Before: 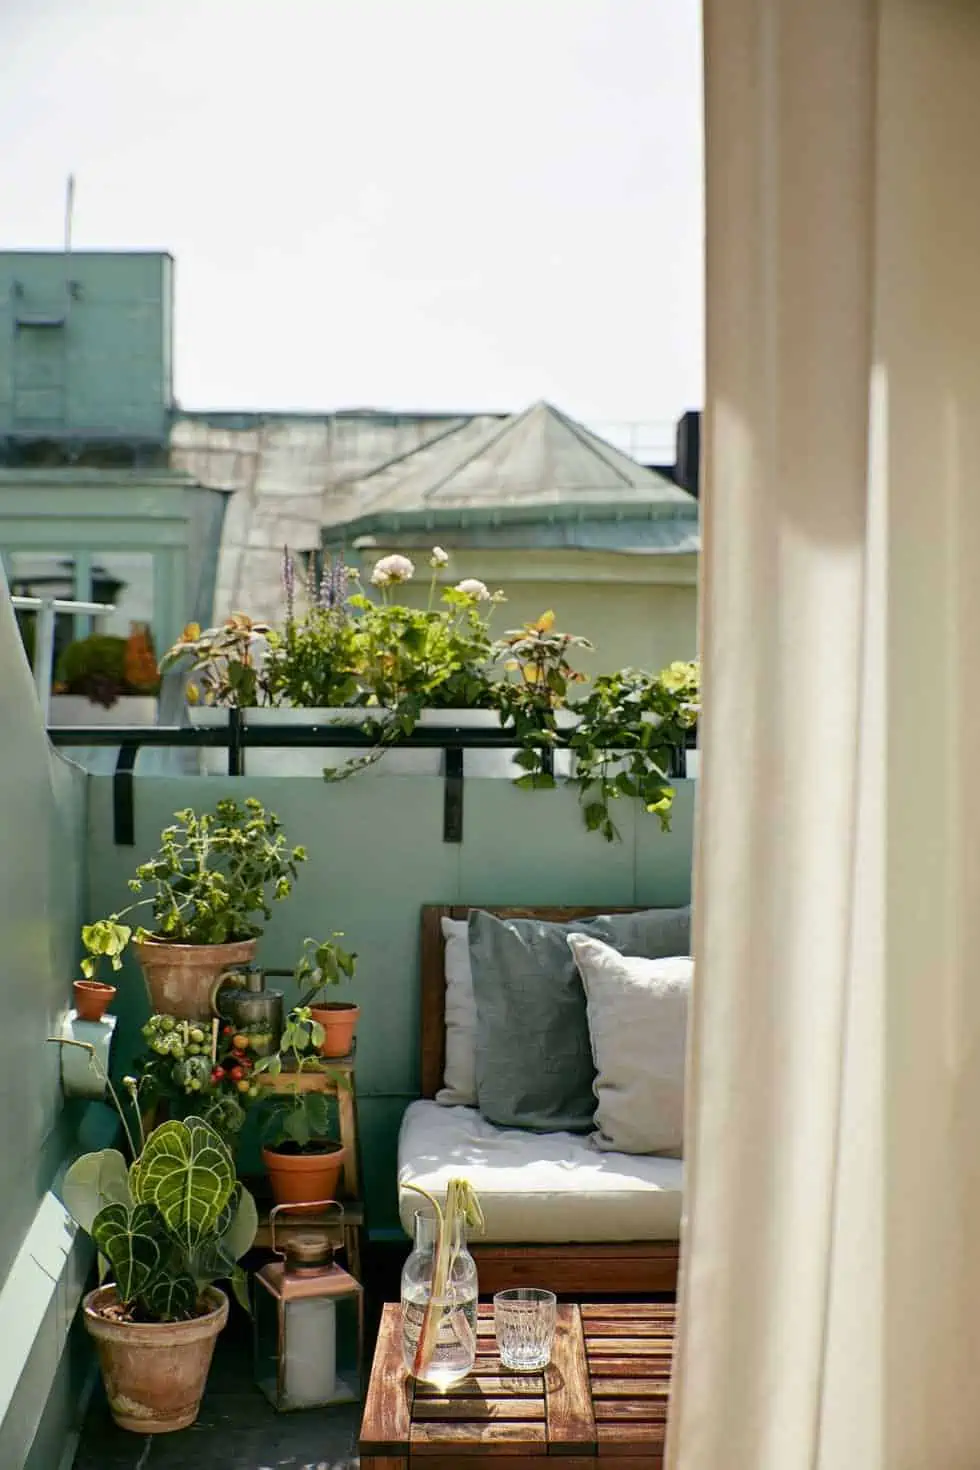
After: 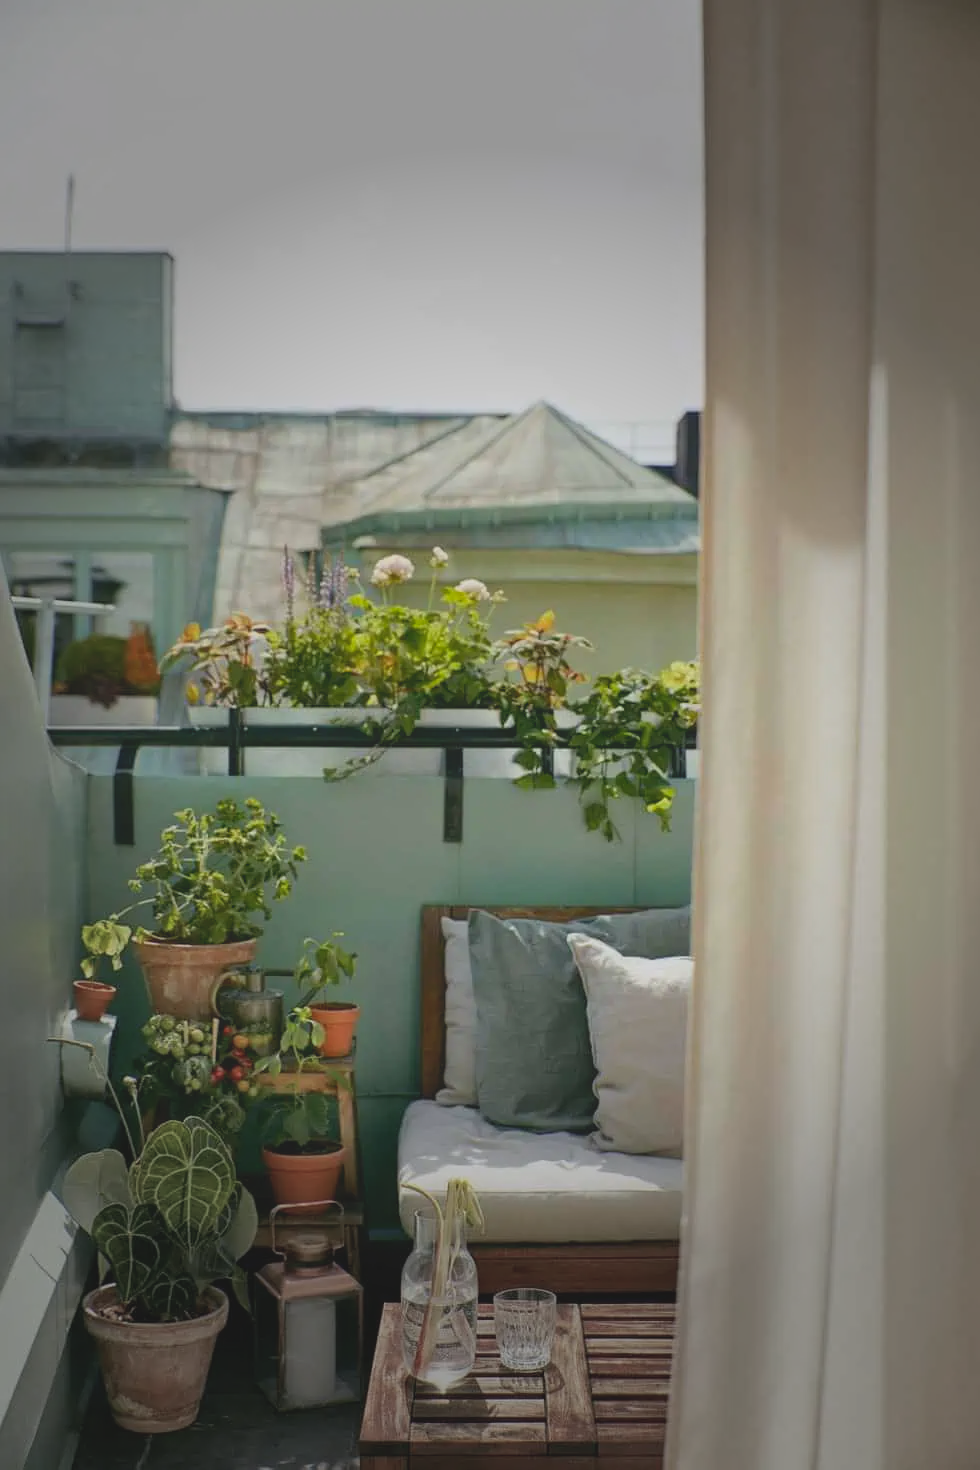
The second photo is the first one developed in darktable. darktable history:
contrast brightness saturation: contrast -0.28
vignetting: fall-off start 40%, fall-off radius 40%
